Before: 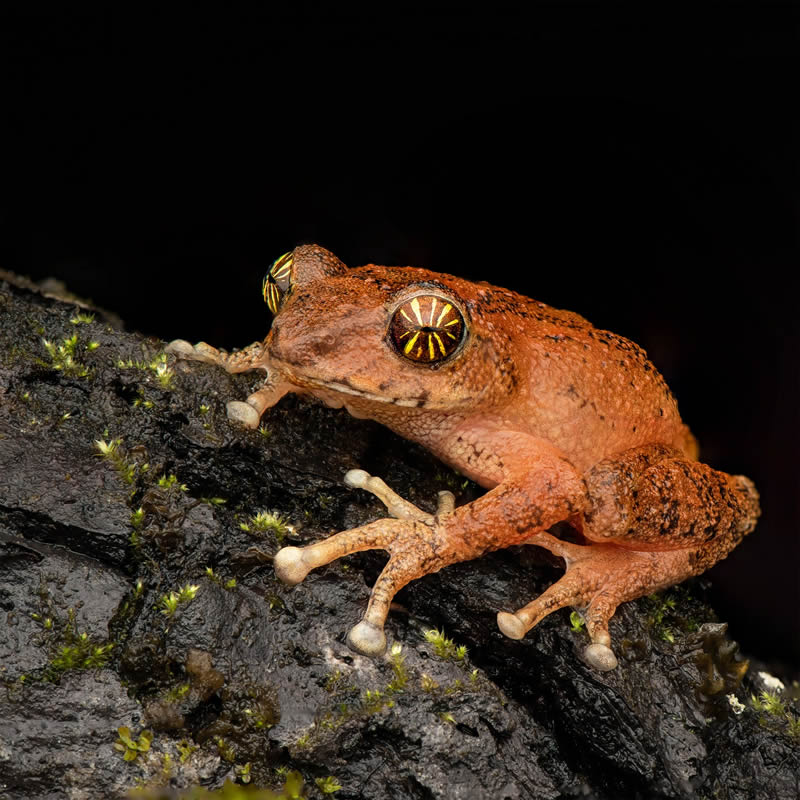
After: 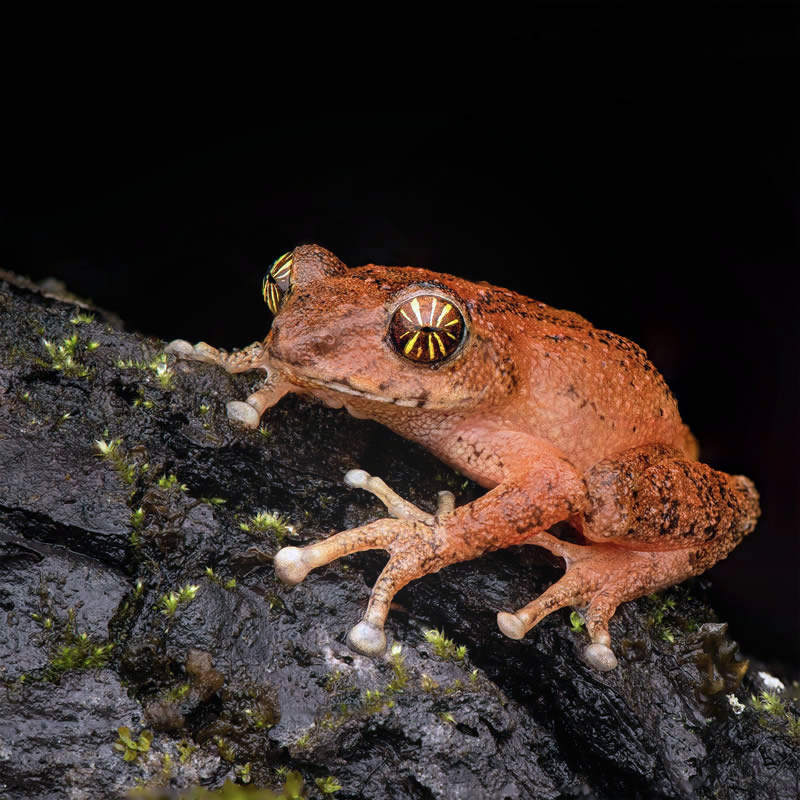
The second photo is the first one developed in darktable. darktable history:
color calibration: illuminant custom, x 0.373, y 0.388, temperature 4269.97 K
bloom: on, module defaults
